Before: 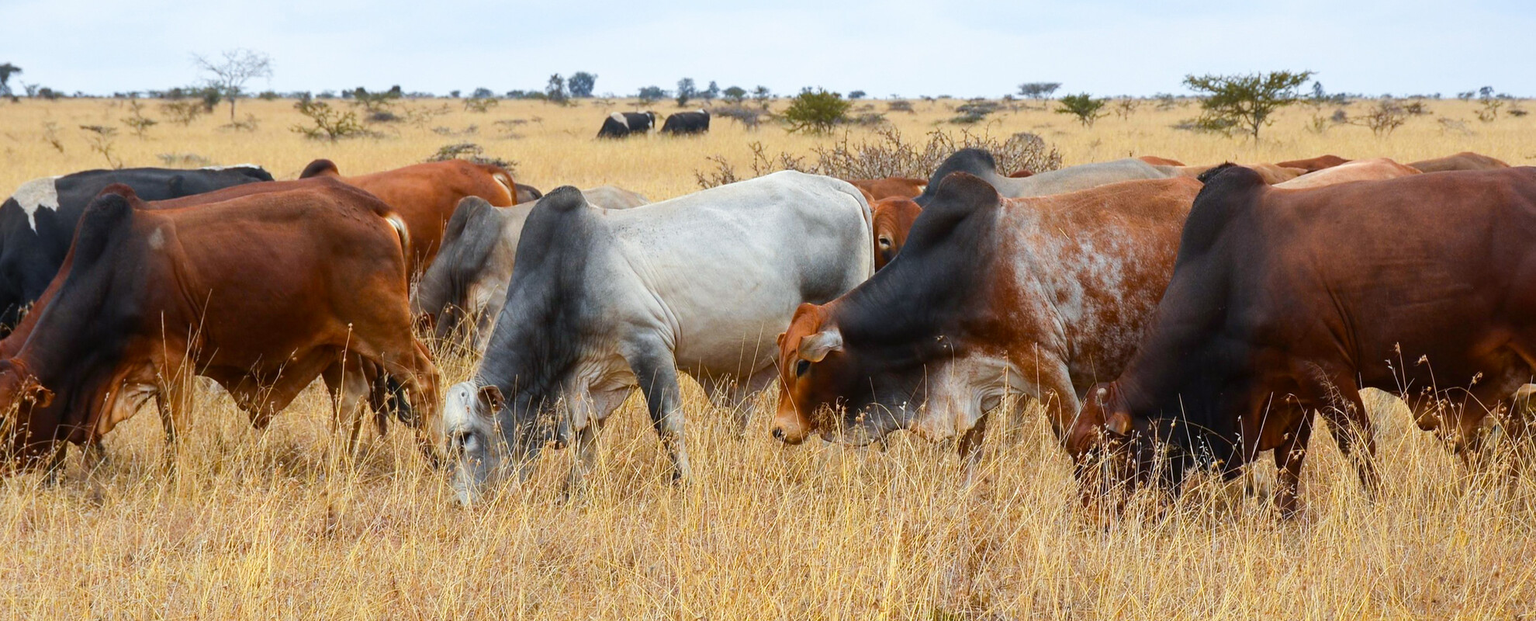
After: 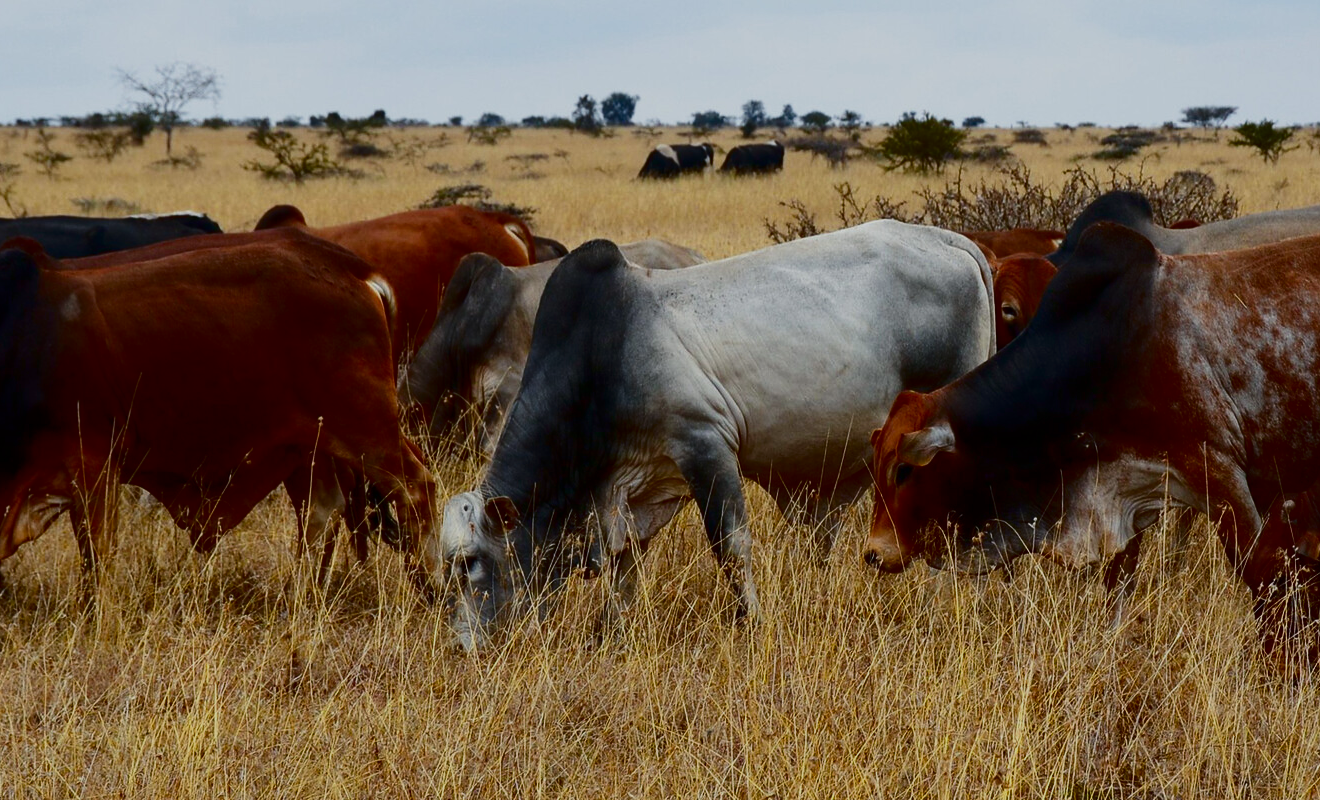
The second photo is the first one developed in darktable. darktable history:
contrast brightness saturation: contrast 0.24, brightness -0.24, saturation 0.14
crop and rotate: left 6.617%, right 26.717%
exposure: black level correction 0, exposure -0.721 EV, compensate highlight preservation false
